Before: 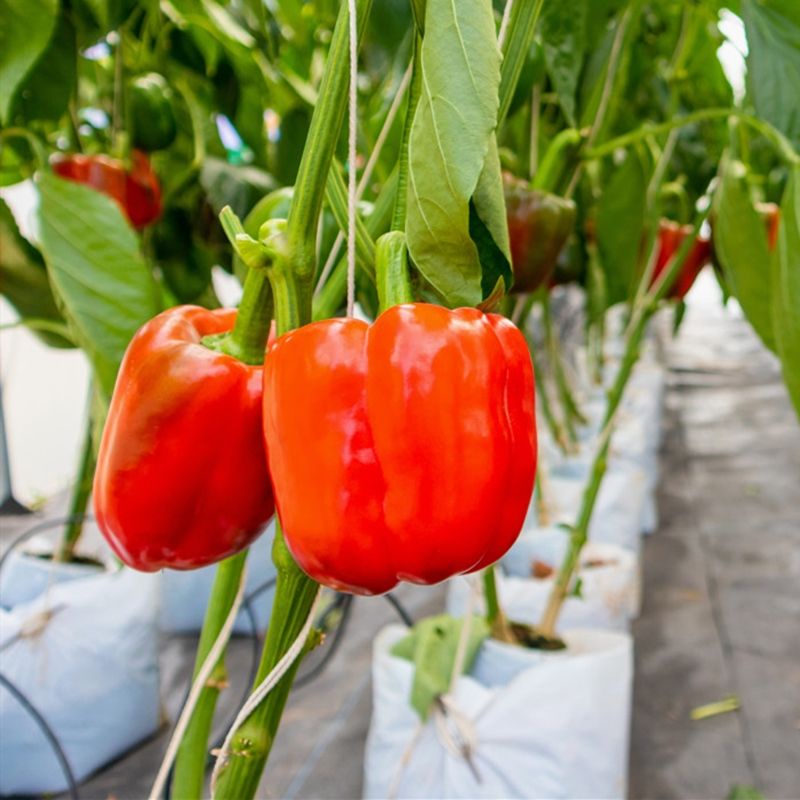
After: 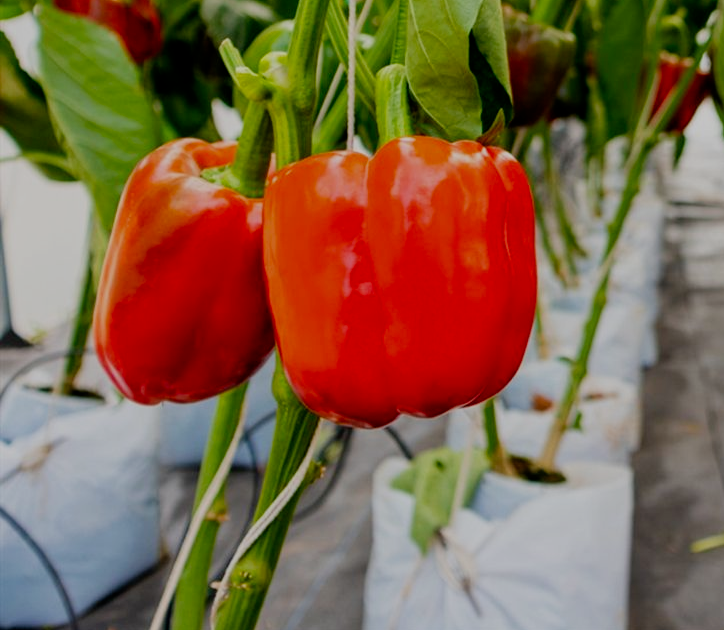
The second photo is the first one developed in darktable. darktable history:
crop: top 20.916%, right 9.437%, bottom 0.316%
filmic rgb: middle gray luminance 29%, black relative exposure -10.3 EV, white relative exposure 5.5 EV, threshold 6 EV, target black luminance 0%, hardness 3.95, latitude 2.04%, contrast 1.132, highlights saturation mix 5%, shadows ↔ highlights balance 15.11%, add noise in highlights 0, preserve chrominance no, color science v3 (2019), use custom middle-gray values true, iterations of high-quality reconstruction 0, contrast in highlights soft, enable highlight reconstruction true
